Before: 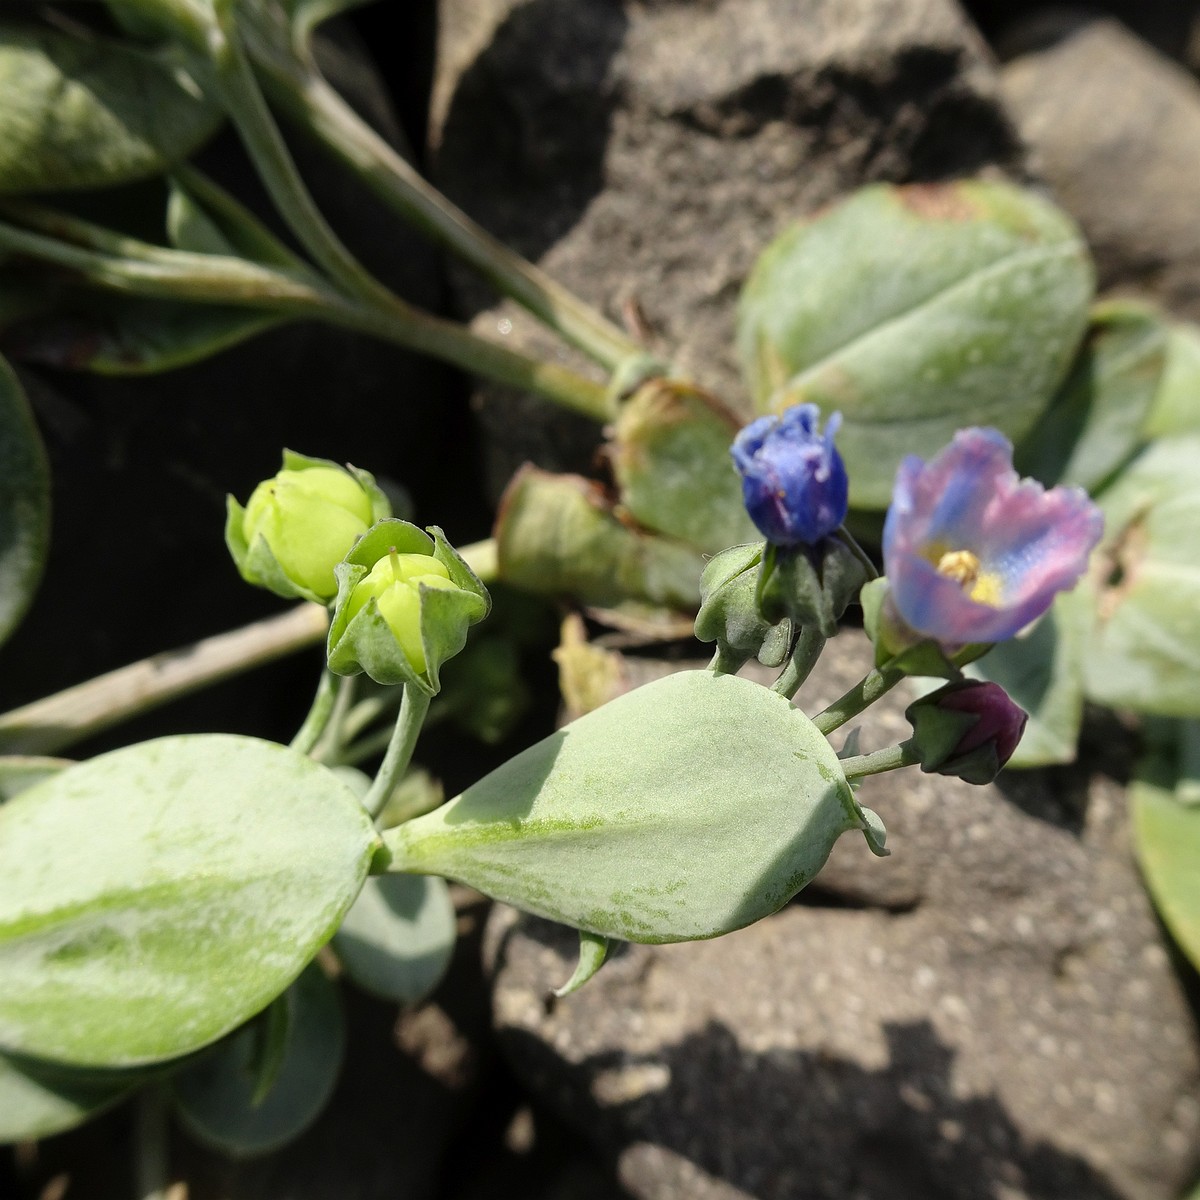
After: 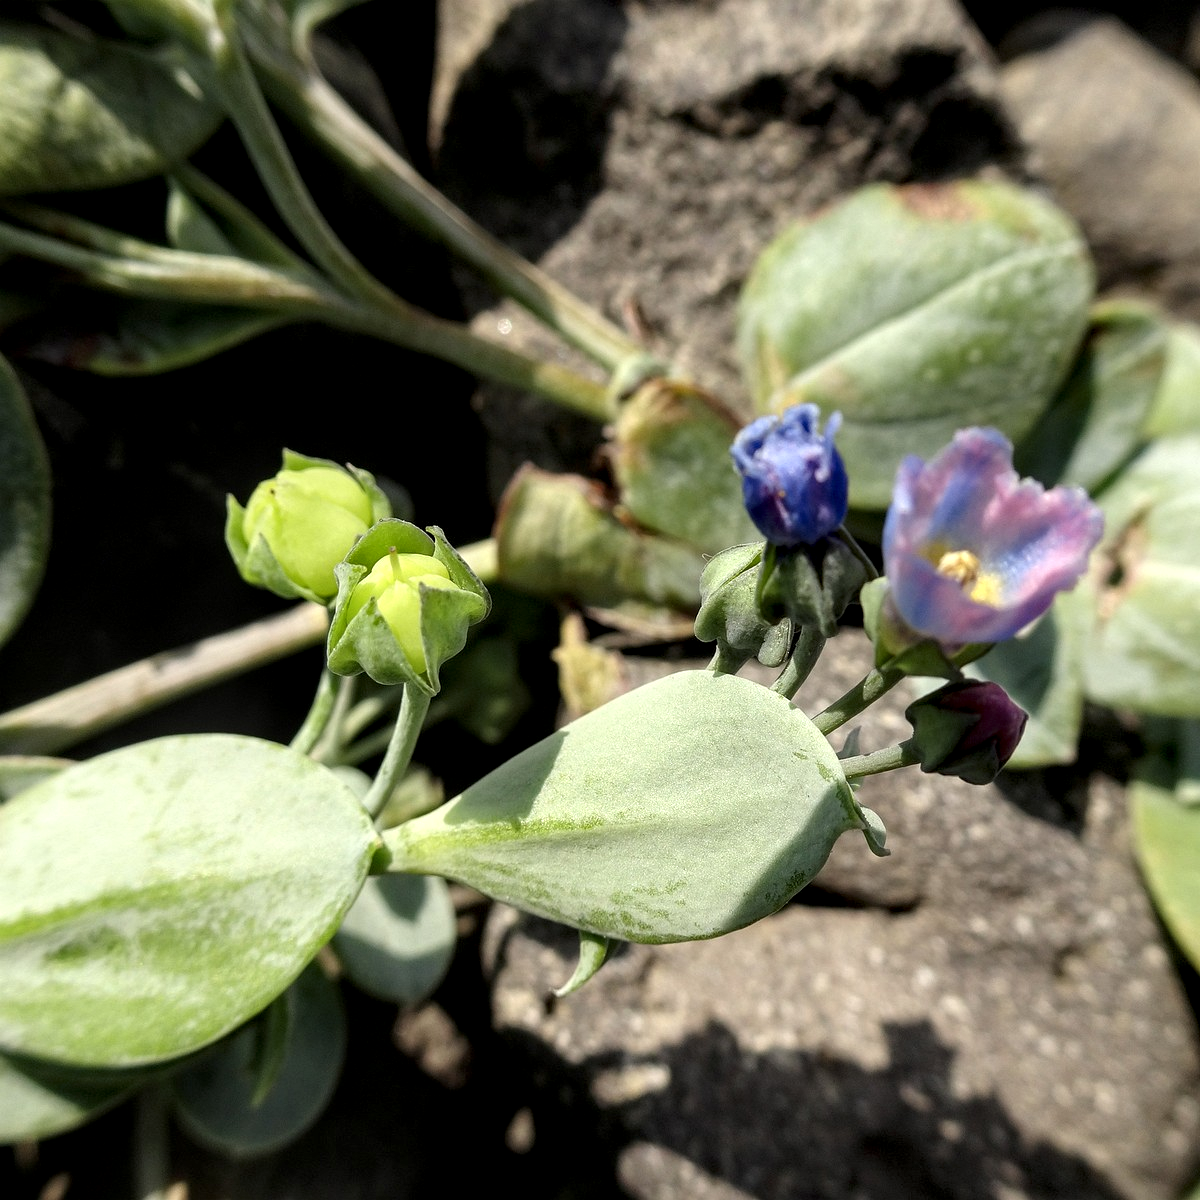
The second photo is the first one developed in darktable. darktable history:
local contrast: detail 134%, midtone range 0.749
